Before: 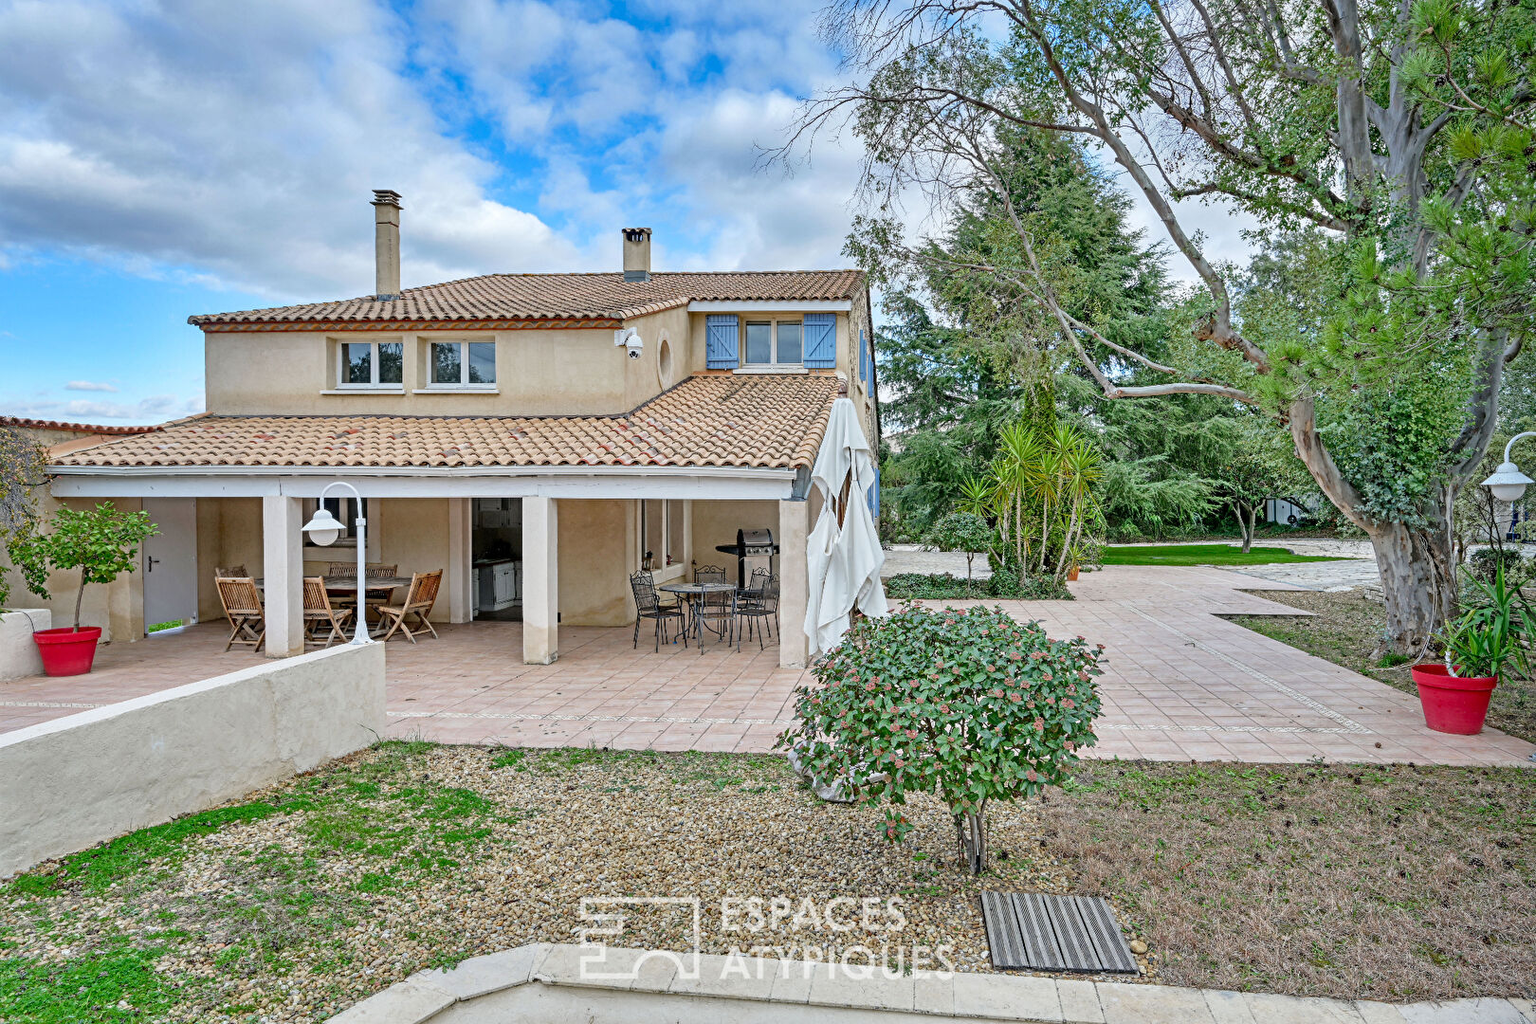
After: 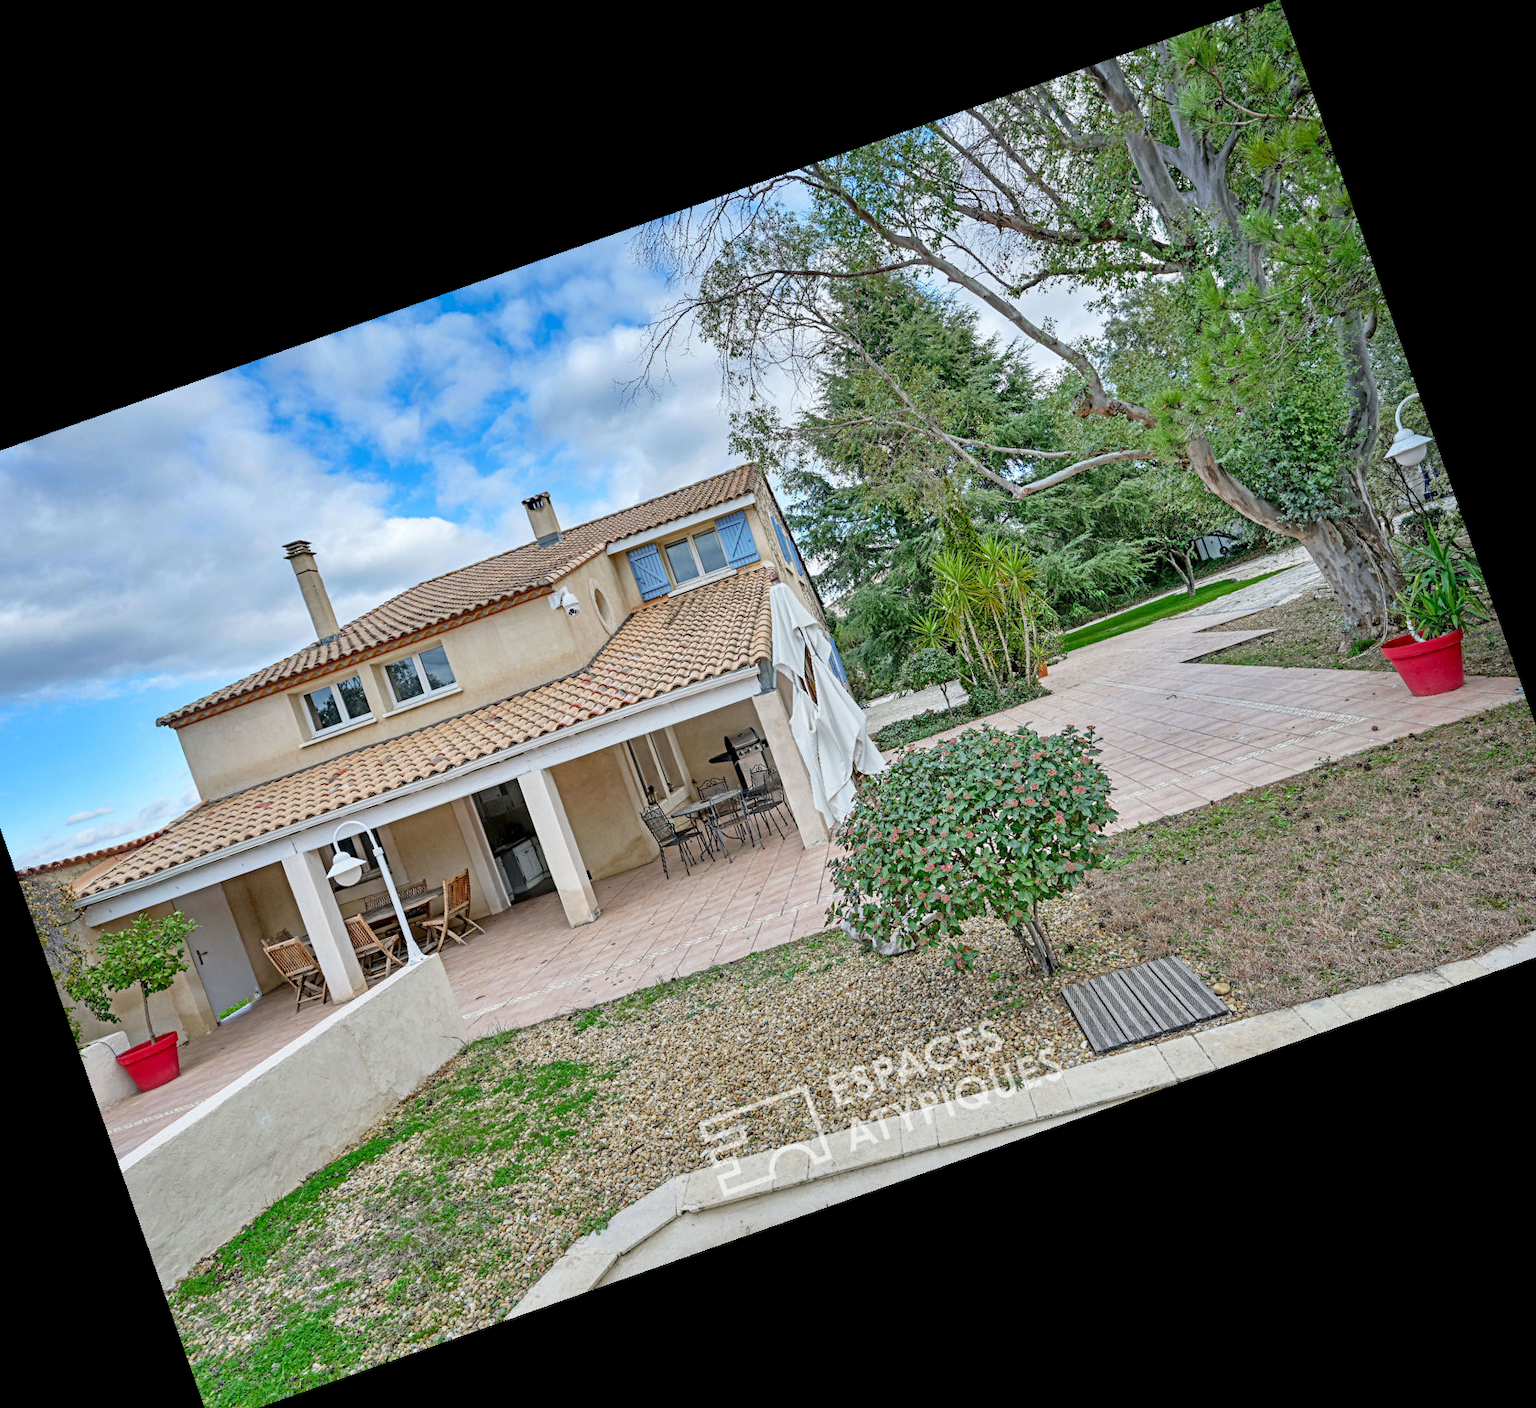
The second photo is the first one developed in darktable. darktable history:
crop and rotate: angle 19.43°, left 6.812%, right 4.125%, bottom 1.087%
tone equalizer: on, module defaults
